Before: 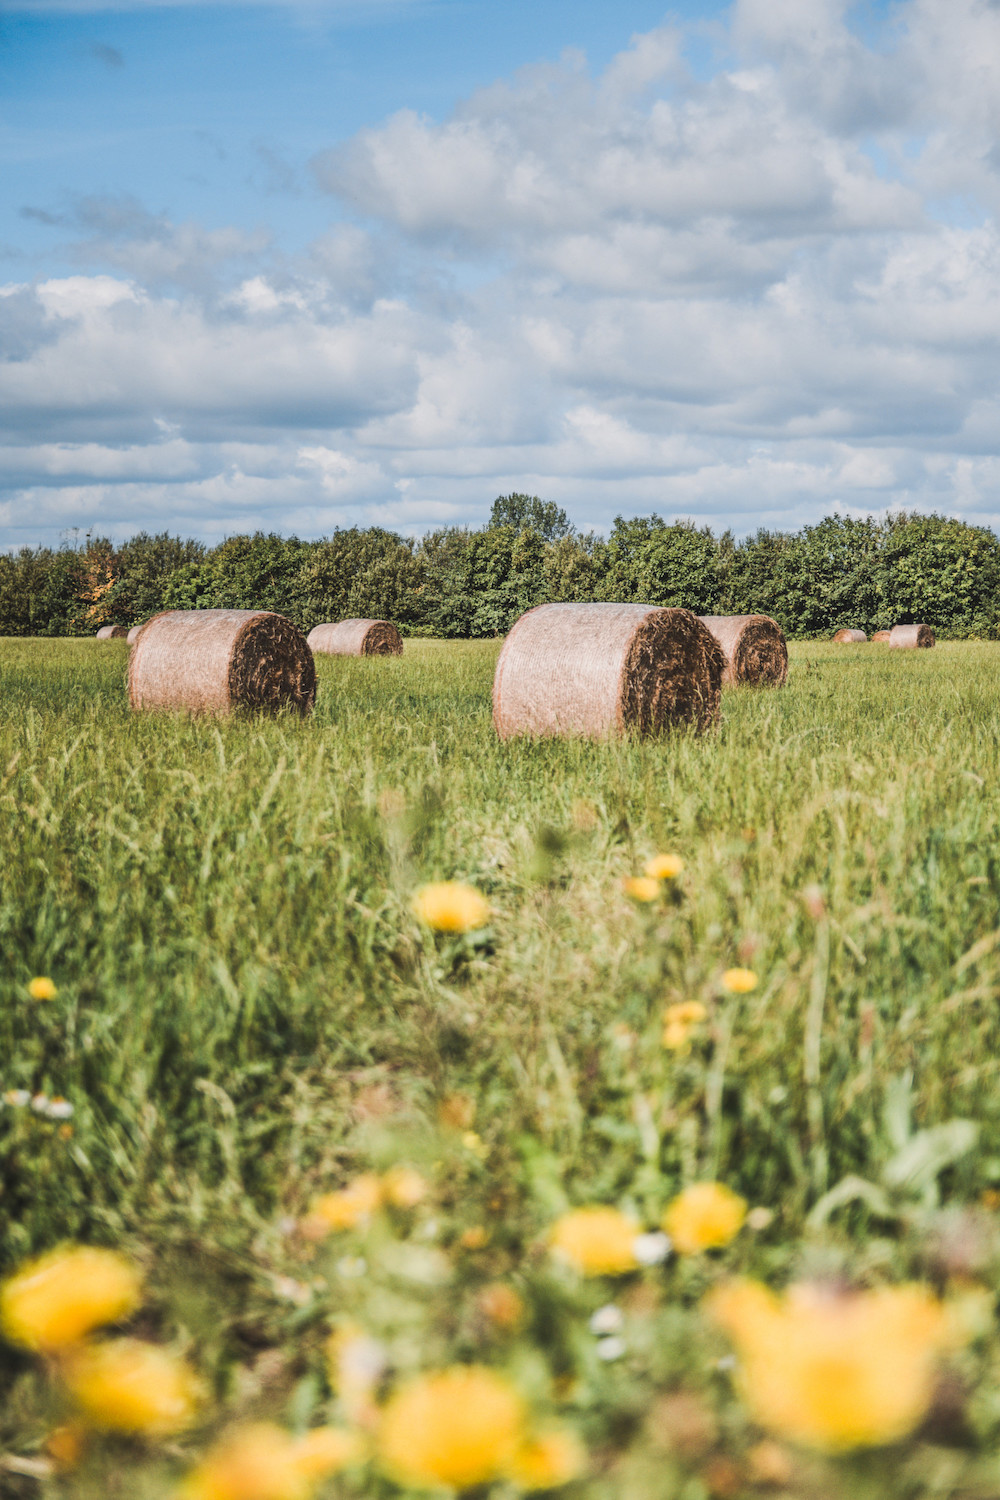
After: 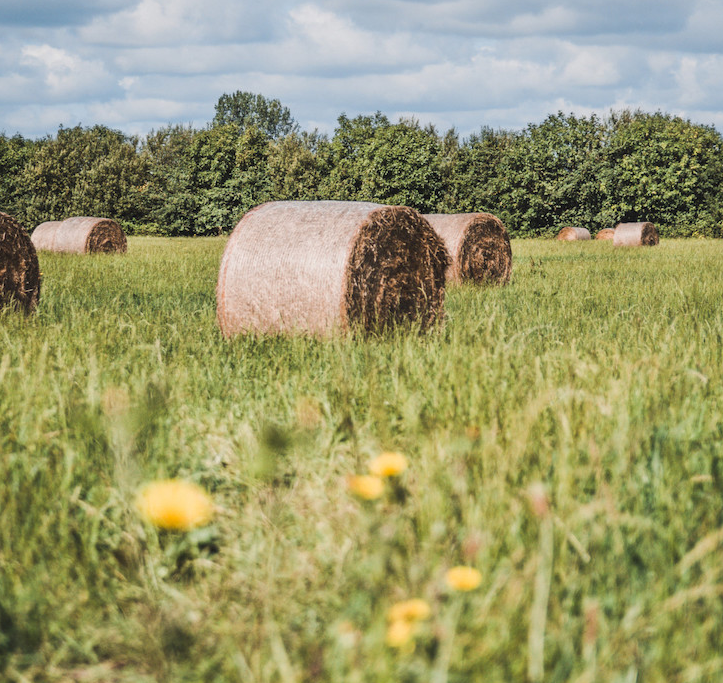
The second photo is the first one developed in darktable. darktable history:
crop and rotate: left 27.679%, top 26.906%, bottom 27.511%
